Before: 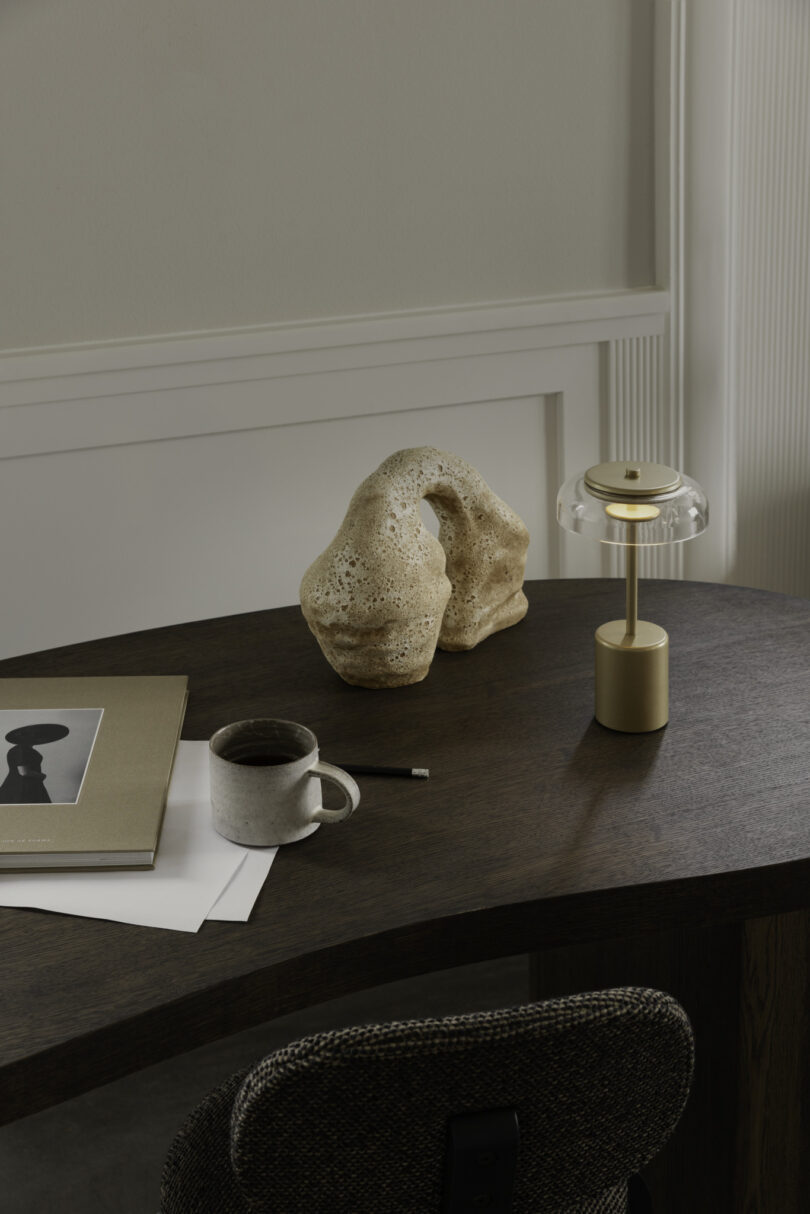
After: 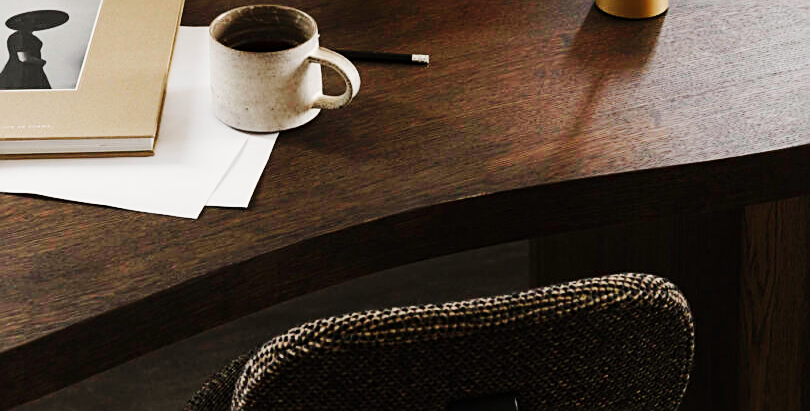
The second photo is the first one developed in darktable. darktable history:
levels: mode automatic, levels [0.029, 0.545, 0.971]
base curve: curves: ch0 [(0, 0) (0.028, 0.03) (0.121, 0.232) (0.46, 0.748) (0.859, 0.968) (1, 1)], preserve colors none
crop and rotate: top 58.815%, bottom 7.273%
tone curve: curves: ch0 [(0, 0) (0.003, 0.005) (0.011, 0.011) (0.025, 0.022) (0.044, 0.035) (0.069, 0.051) (0.1, 0.073) (0.136, 0.106) (0.177, 0.147) (0.224, 0.195) (0.277, 0.253) (0.335, 0.315) (0.399, 0.388) (0.468, 0.488) (0.543, 0.586) (0.623, 0.685) (0.709, 0.764) (0.801, 0.838) (0.898, 0.908) (1, 1)], preserve colors none
sharpen: on, module defaults
